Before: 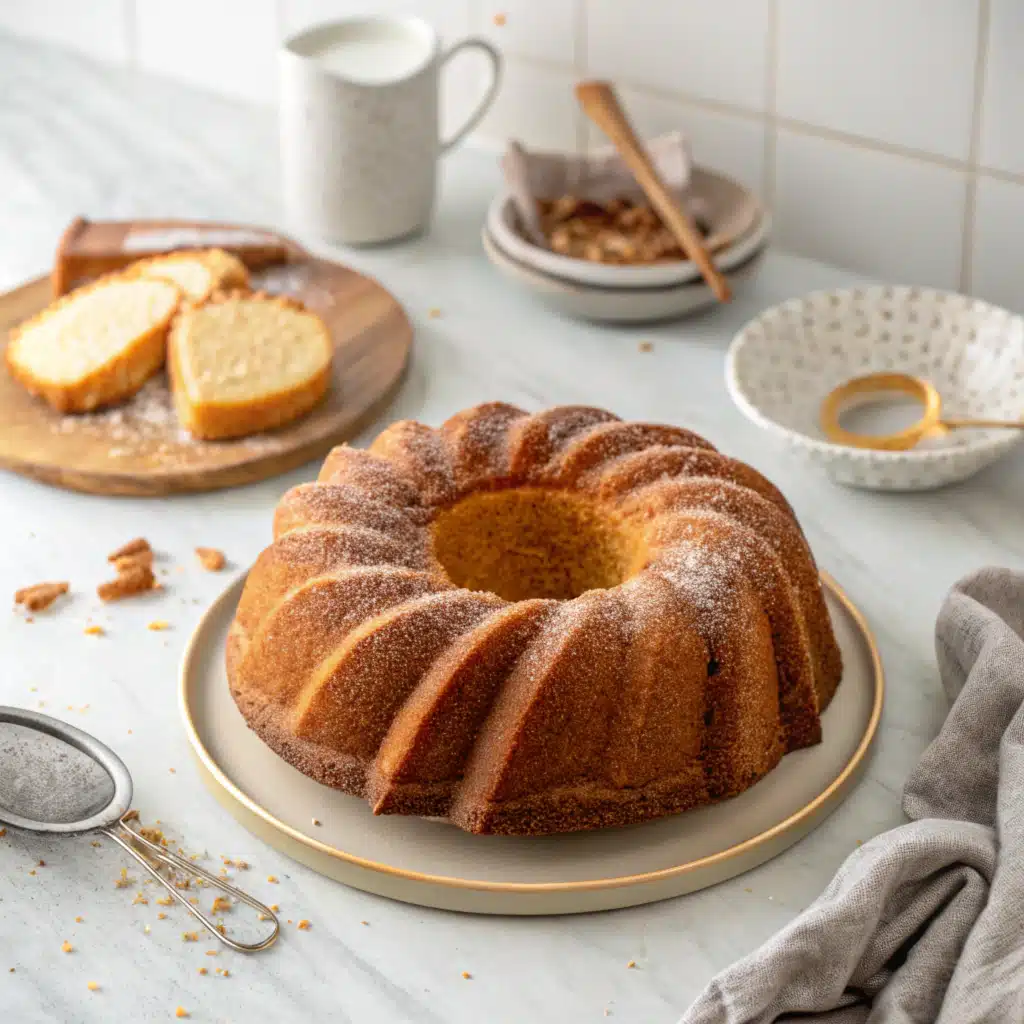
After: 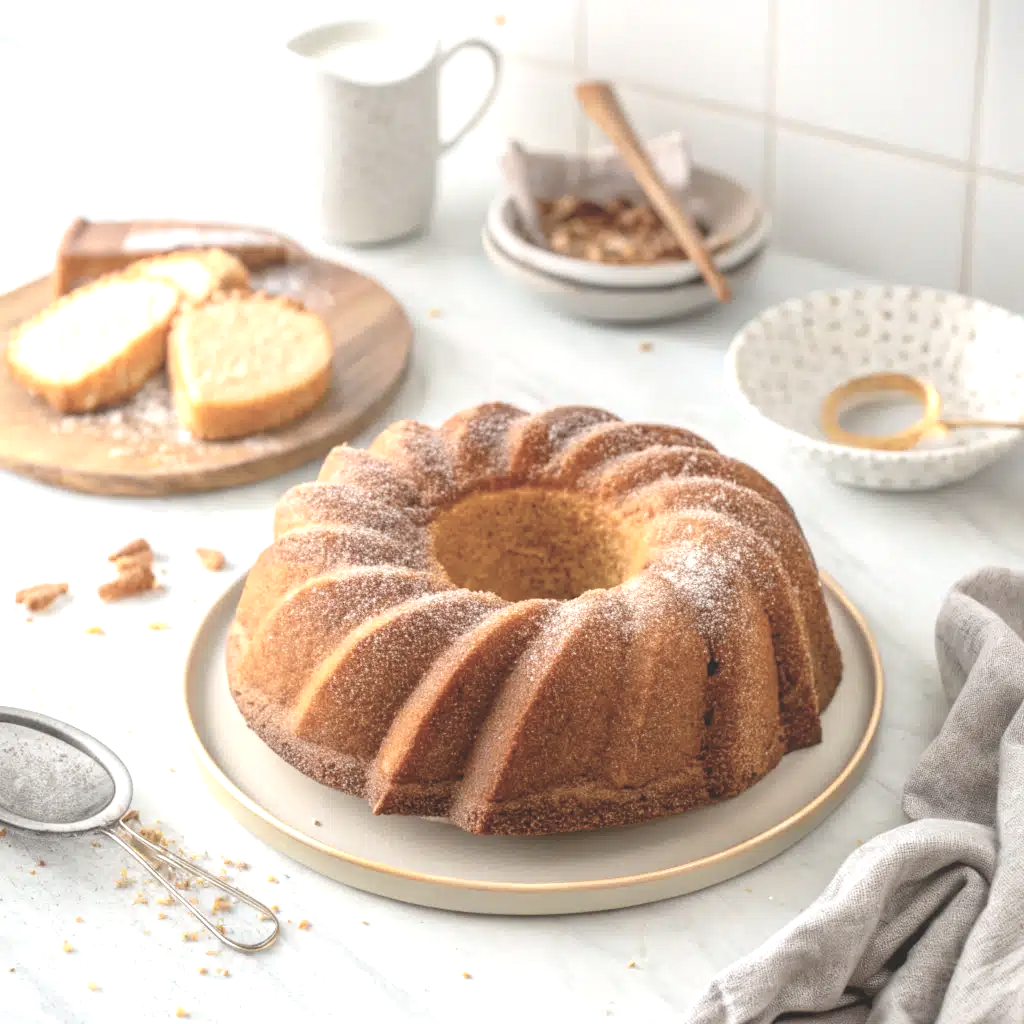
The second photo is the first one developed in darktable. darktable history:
exposure: black level correction 0, exposure 1.199 EV, compensate exposure bias true, compensate highlight preservation false
contrast equalizer: y [[0.5, 0.496, 0.435, 0.435, 0.496, 0.5], [0.5 ×6], [0.5 ×6], [0 ×6], [0 ×6]], mix 0.309
contrast brightness saturation: contrast -0.254, saturation -0.428
